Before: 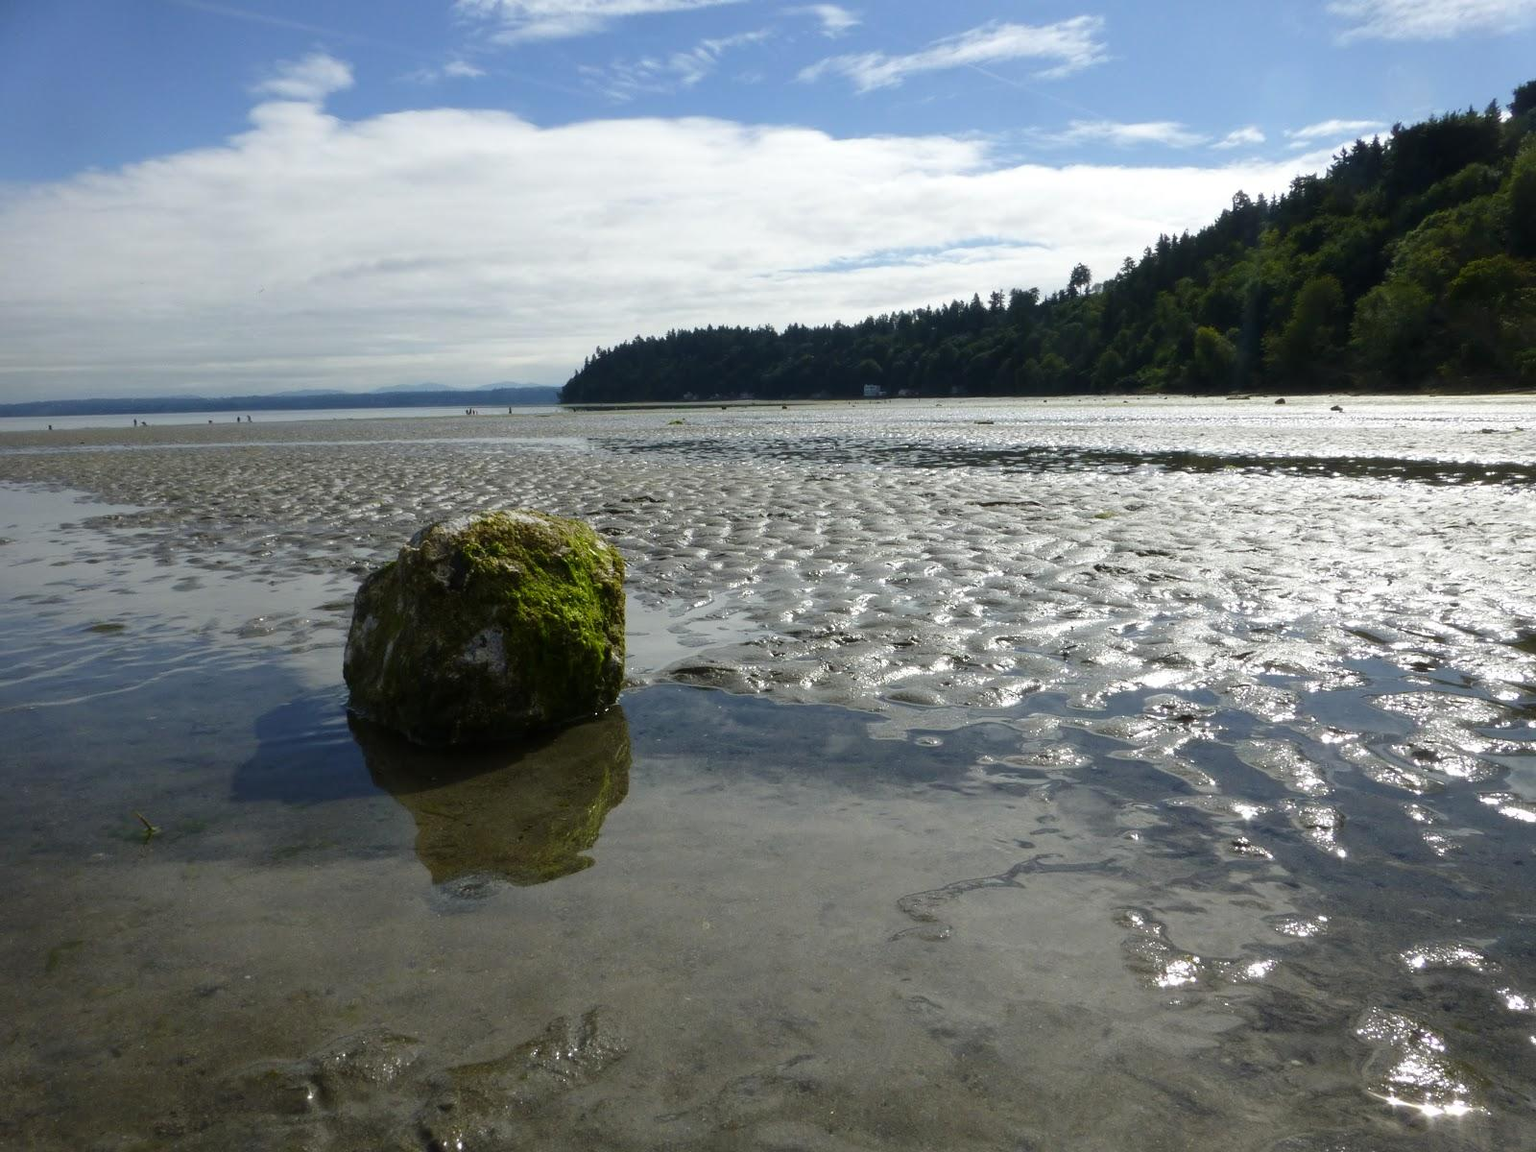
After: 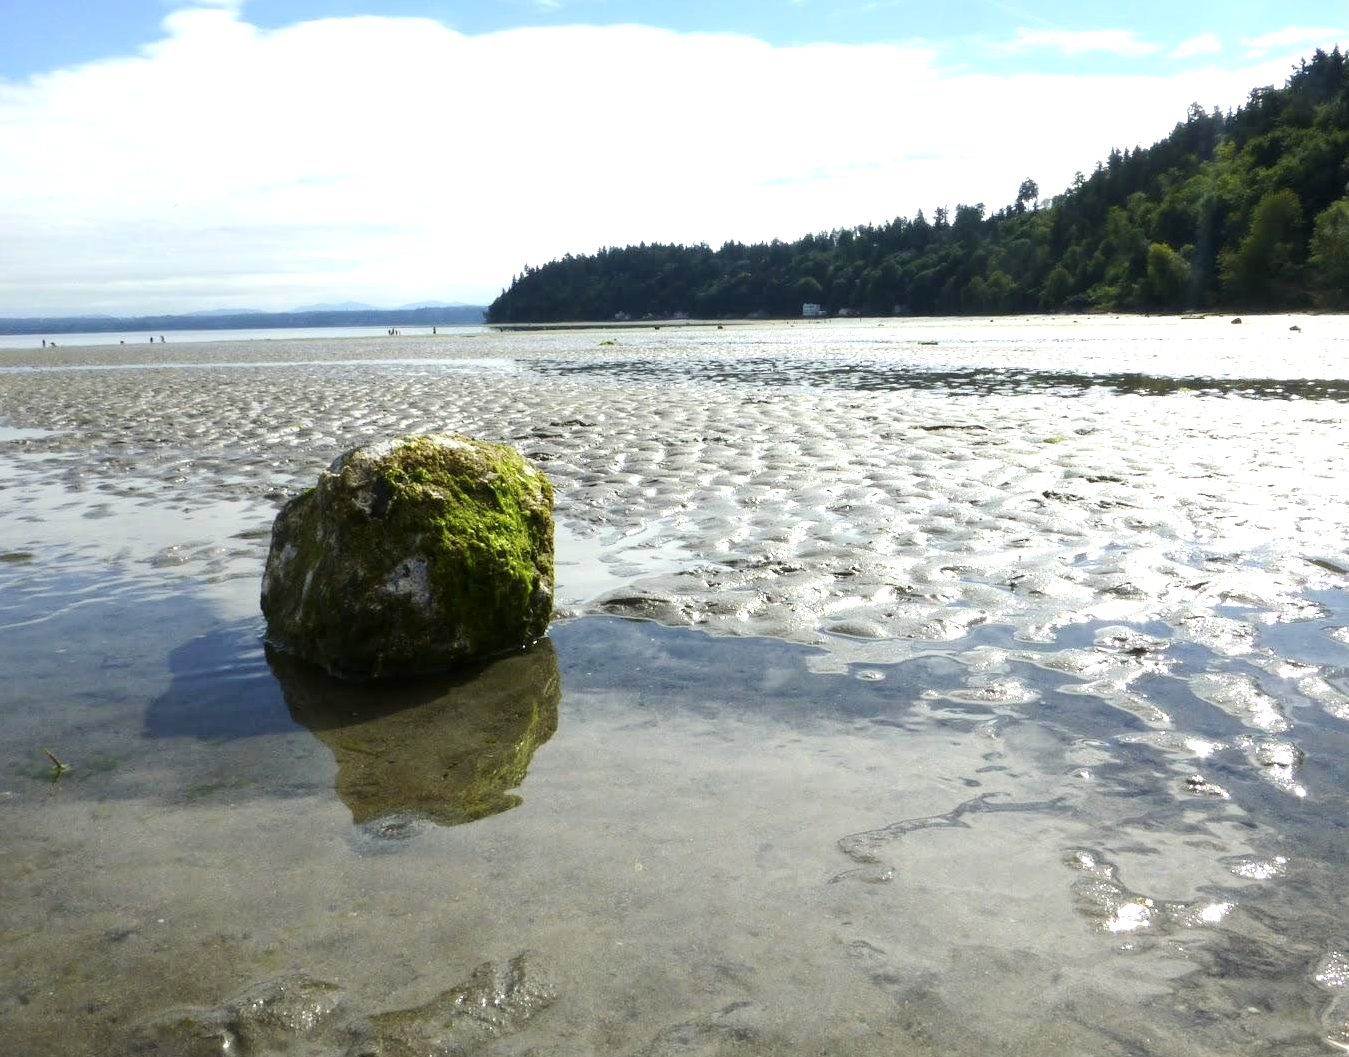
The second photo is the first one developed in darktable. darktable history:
crop: left 6.091%, top 8.137%, right 9.54%, bottom 3.705%
exposure: exposure 1 EV, compensate exposure bias true, compensate highlight preservation false
tone equalizer: mask exposure compensation -0.502 EV
tone curve: curves: ch0 [(0, 0) (0.004, 0.002) (0.02, 0.013) (0.218, 0.218) (0.664, 0.718) (0.832, 0.873) (1, 1)], color space Lab, independent channels, preserve colors none
